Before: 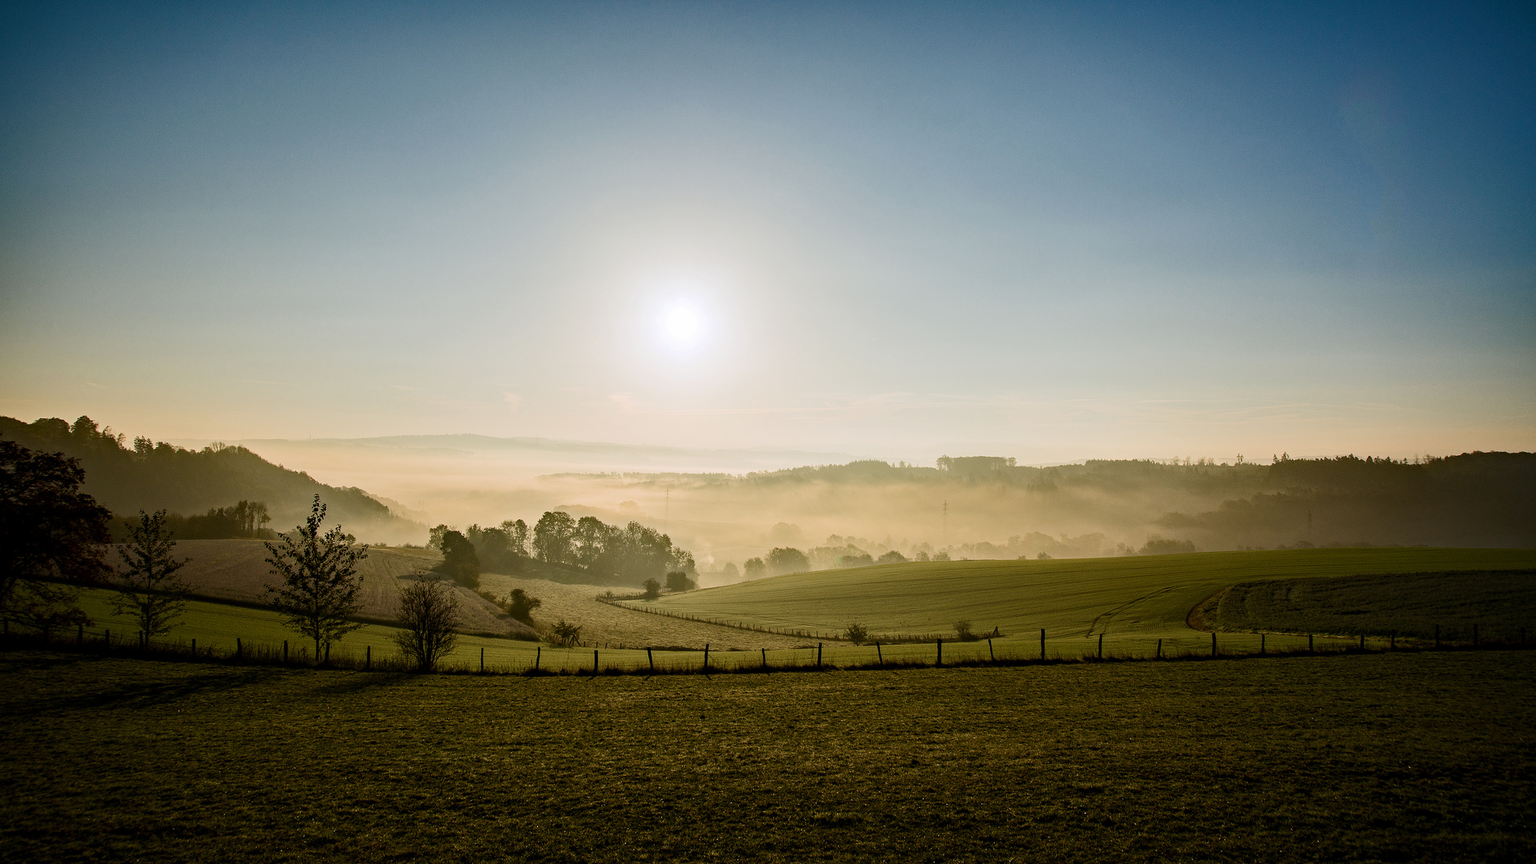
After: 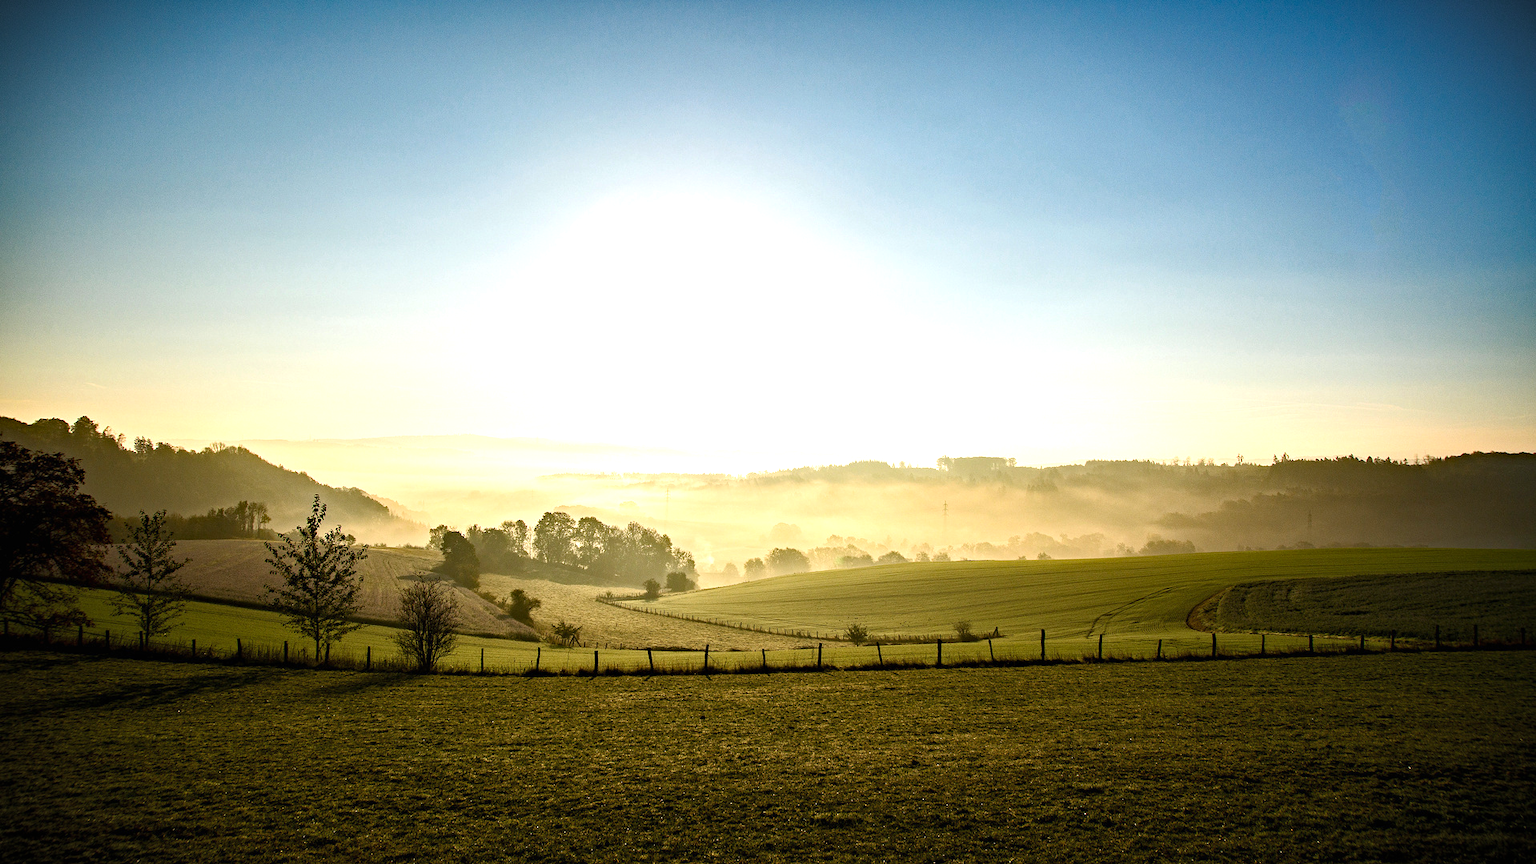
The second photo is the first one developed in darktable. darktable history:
haze removal: compatibility mode true, adaptive false
vignetting: fall-off start 100.94%, brightness -0.813, width/height ratio 1.32, dithering 16-bit output, unbound false
exposure: black level correction 0, exposure 1 EV, compensate highlight preservation false
